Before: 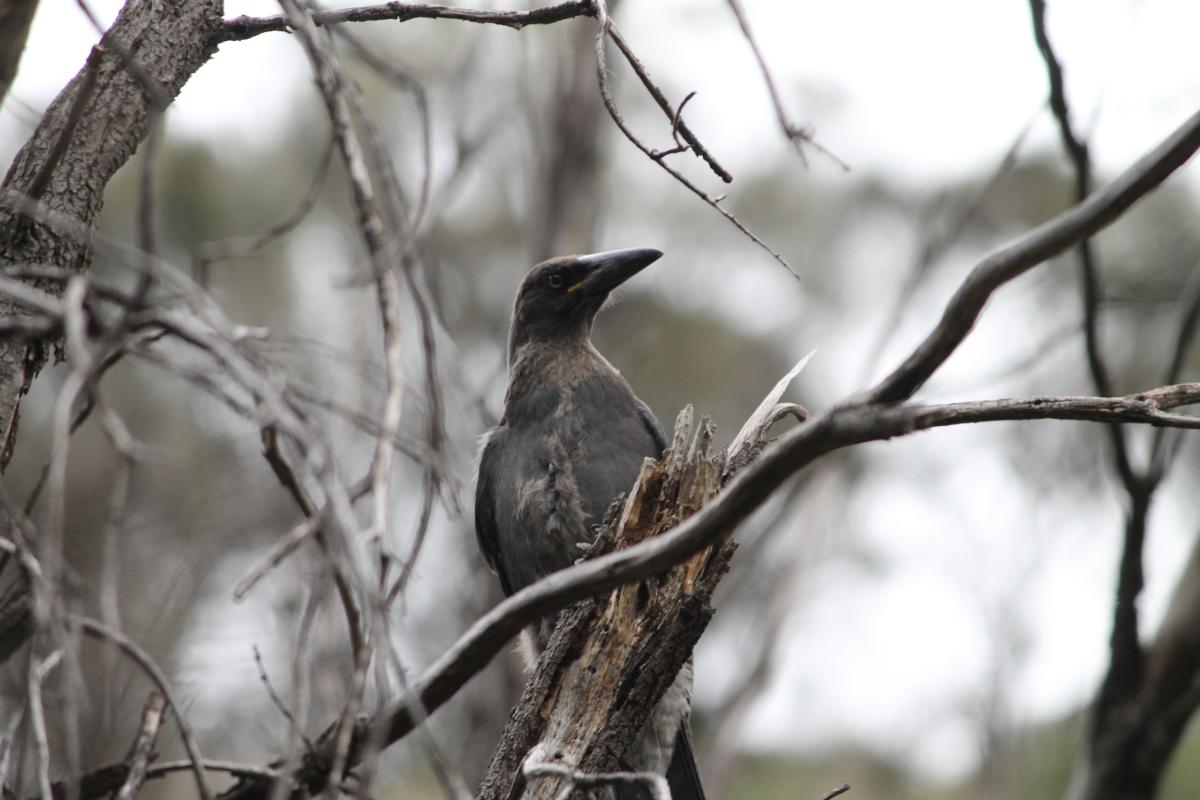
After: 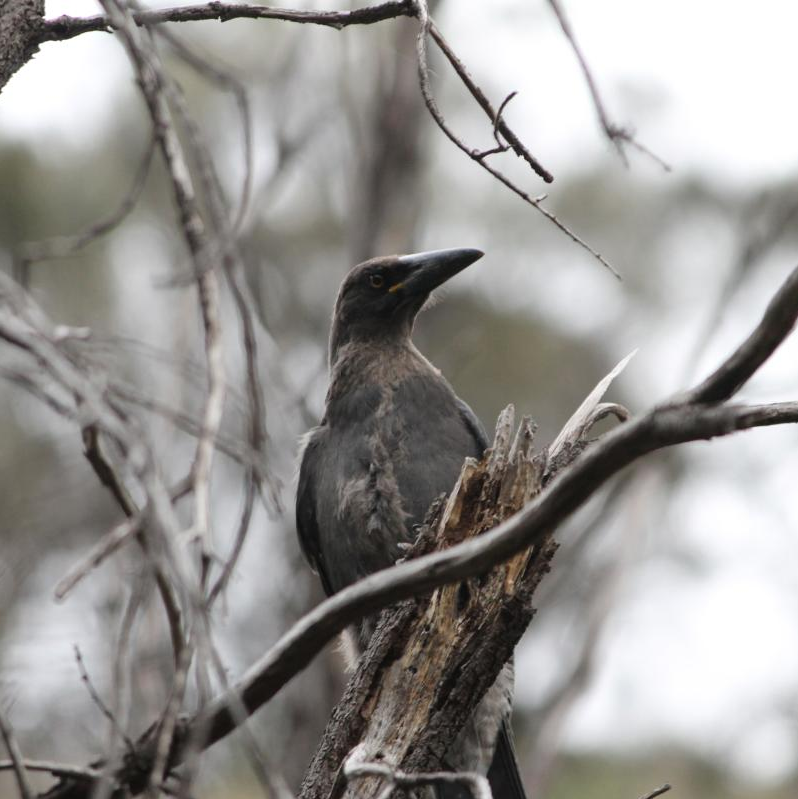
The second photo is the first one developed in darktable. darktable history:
crop and rotate: left 14.985%, right 18.504%
